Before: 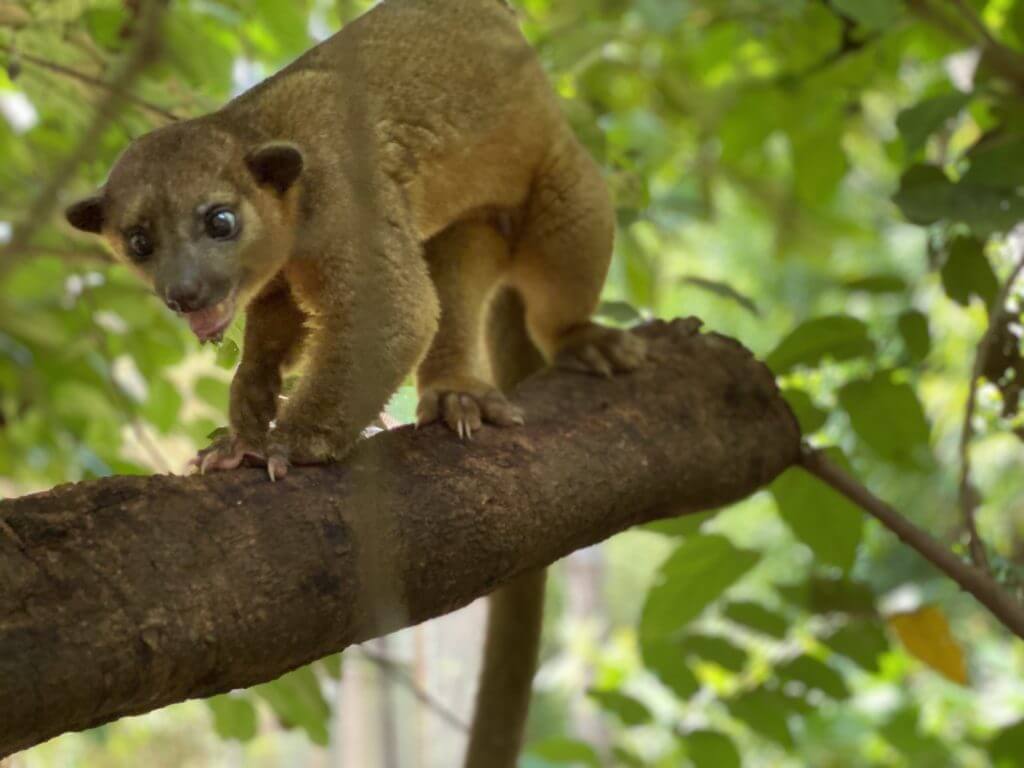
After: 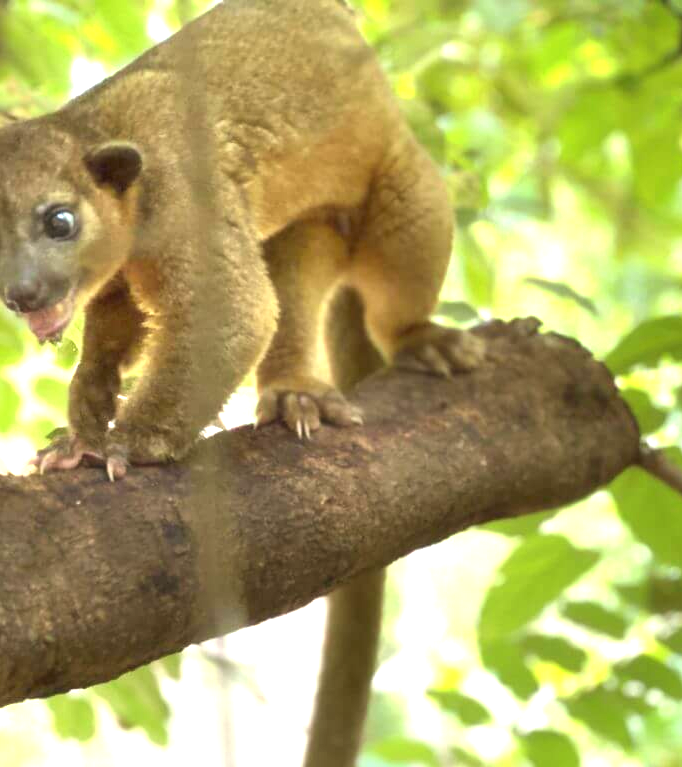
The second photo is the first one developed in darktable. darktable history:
exposure: black level correction 0, exposure 1.5 EV, compensate exposure bias true, compensate highlight preservation false
haze removal: strength -0.1, adaptive false
crop and rotate: left 15.754%, right 17.579%
tone equalizer: on, module defaults
